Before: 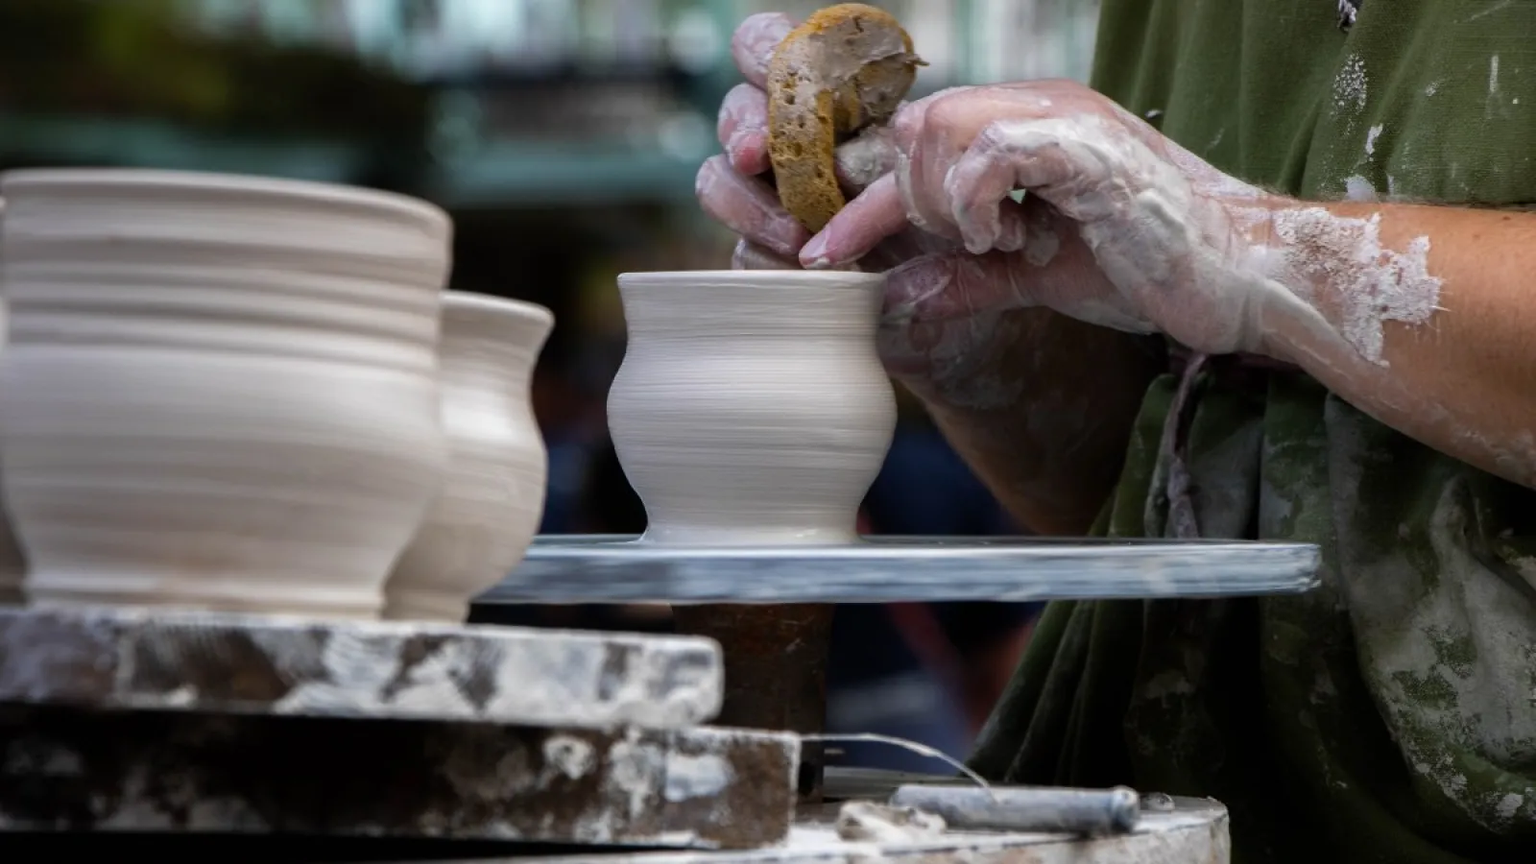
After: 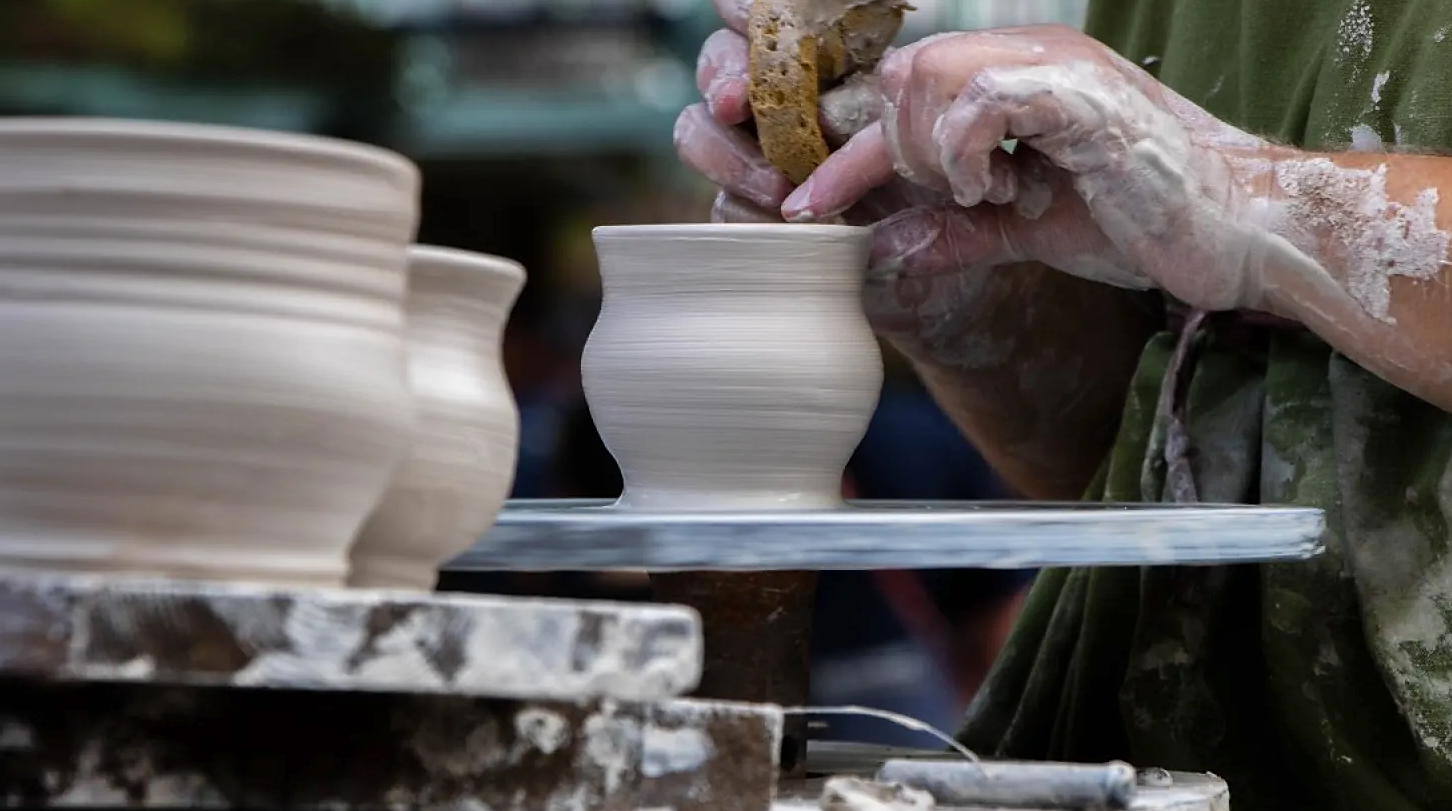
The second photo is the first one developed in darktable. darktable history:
sharpen: radius 1.823, amount 0.391, threshold 1.53
tone equalizer: on, module defaults
shadows and highlights: soften with gaussian
crop: left 3.229%, top 6.508%, right 5.962%, bottom 3.324%
